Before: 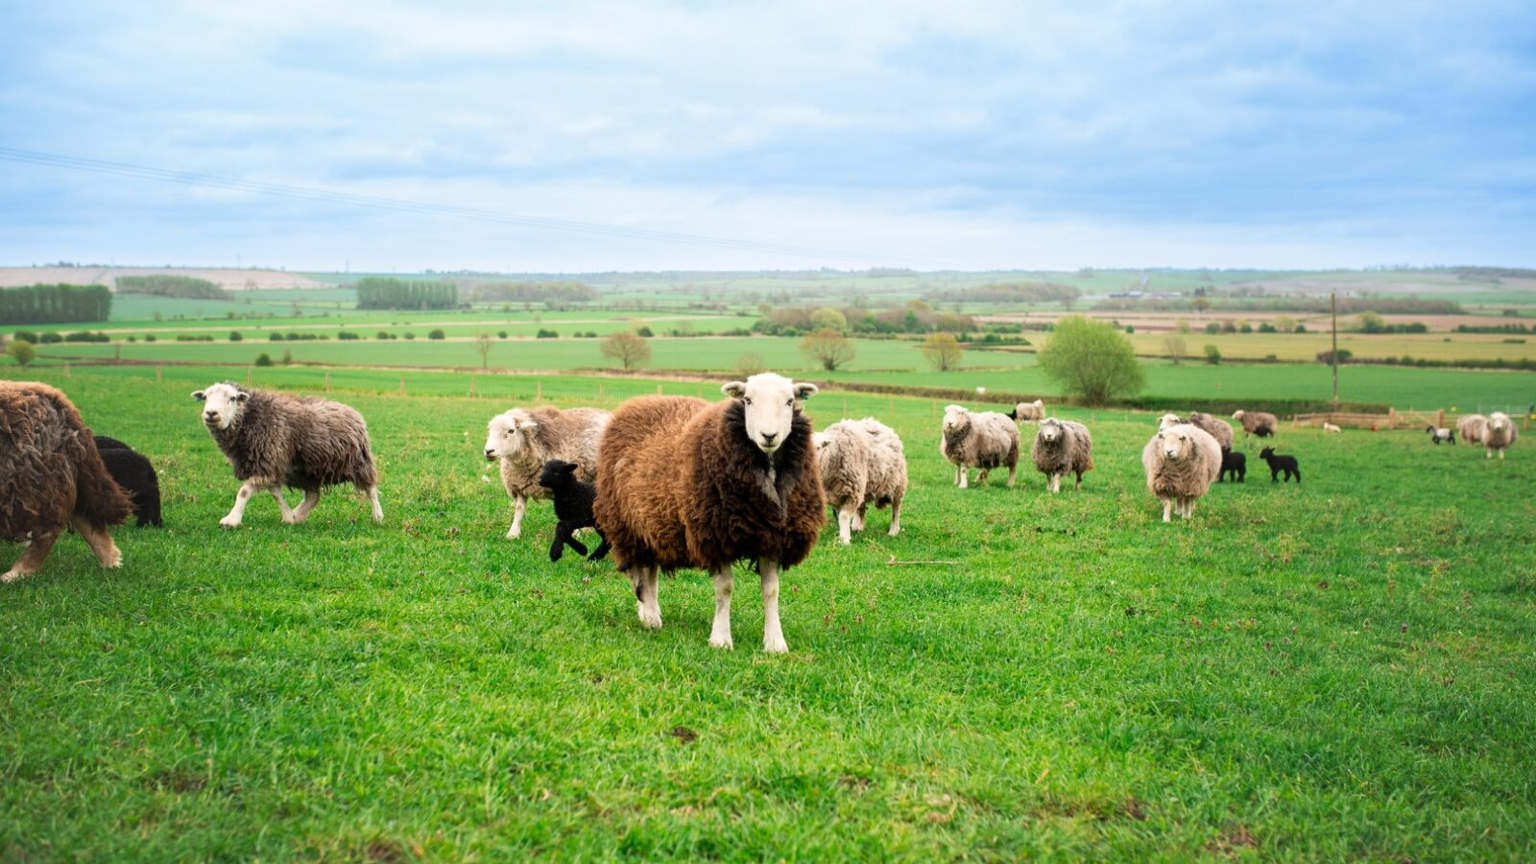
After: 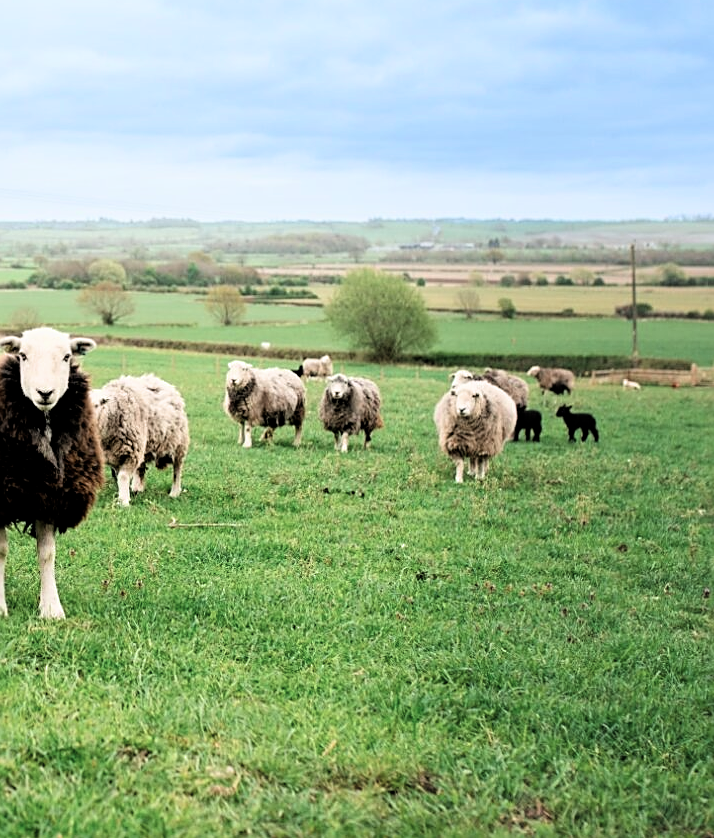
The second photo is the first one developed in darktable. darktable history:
crop: left 47.269%, top 6.807%, right 8.097%
sharpen: on, module defaults
filmic rgb: black relative exposure -6.34 EV, white relative exposure 2.79 EV, threshold 5.94 EV, target black luminance 0%, hardness 4.57, latitude 67.6%, contrast 1.289, shadows ↔ highlights balance -3.26%, color science v6 (2022), enable highlight reconstruction true
color zones: curves: ch0 [(0, 0.5) (0.143, 0.5) (0.286, 0.5) (0.429, 0.504) (0.571, 0.5) (0.714, 0.509) (0.857, 0.5) (1, 0.5)]; ch1 [(0, 0.425) (0.143, 0.425) (0.286, 0.375) (0.429, 0.405) (0.571, 0.5) (0.714, 0.47) (0.857, 0.425) (1, 0.435)]; ch2 [(0, 0.5) (0.143, 0.5) (0.286, 0.5) (0.429, 0.517) (0.571, 0.5) (0.714, 0.51) (0.857, 0.5) (1, 0.5)]
